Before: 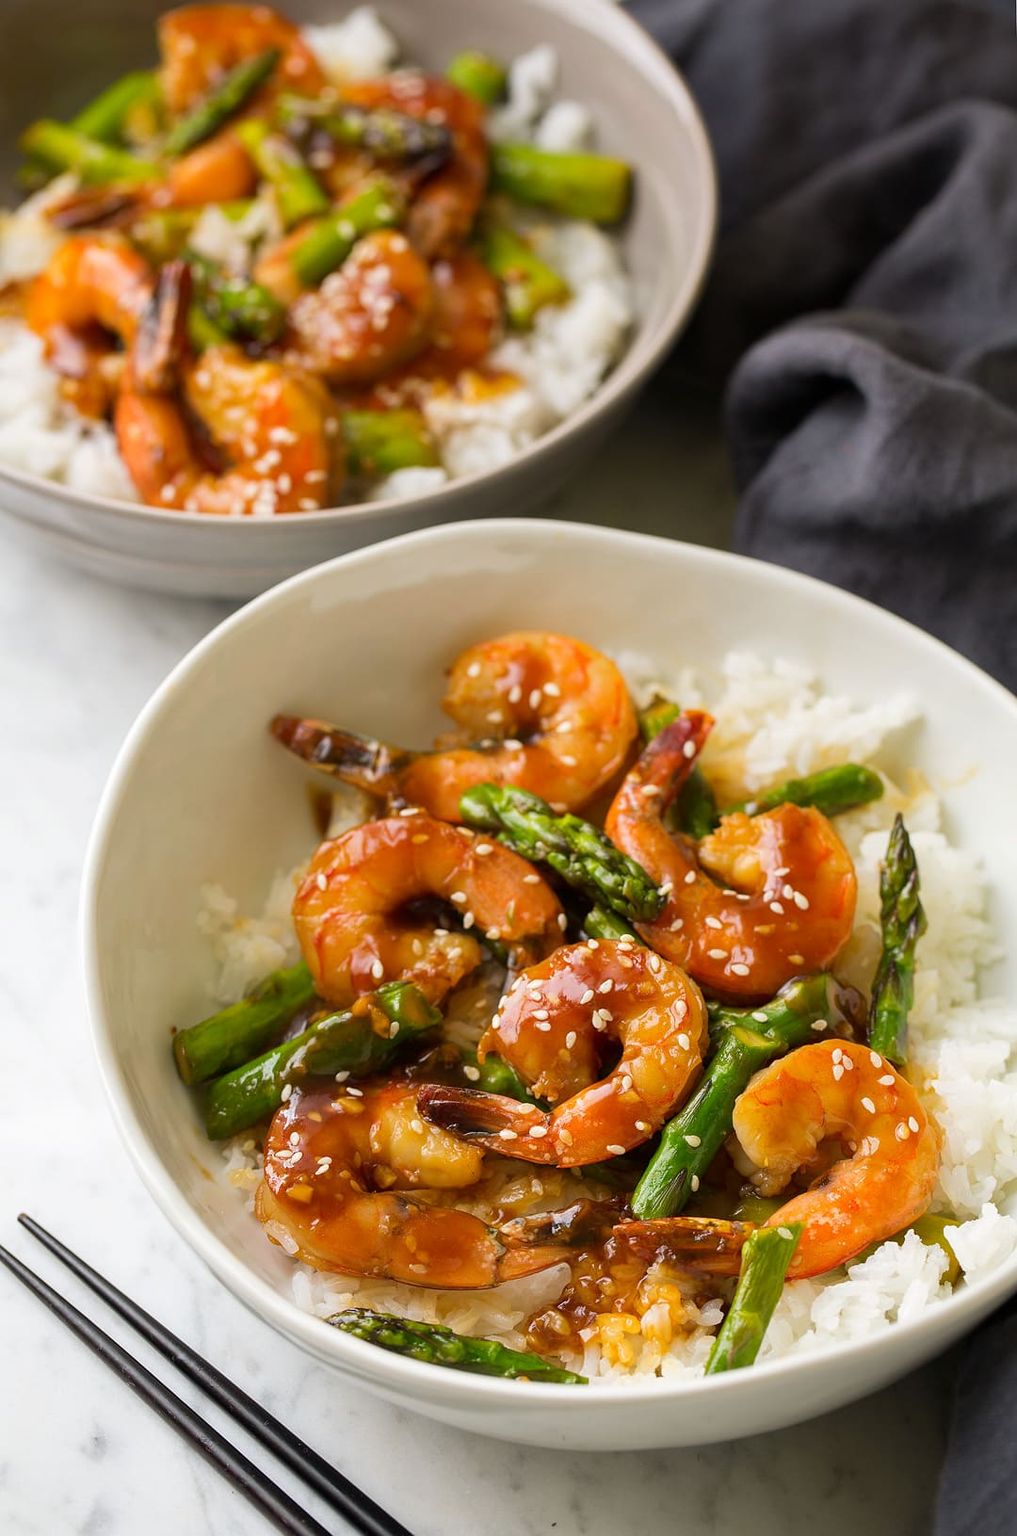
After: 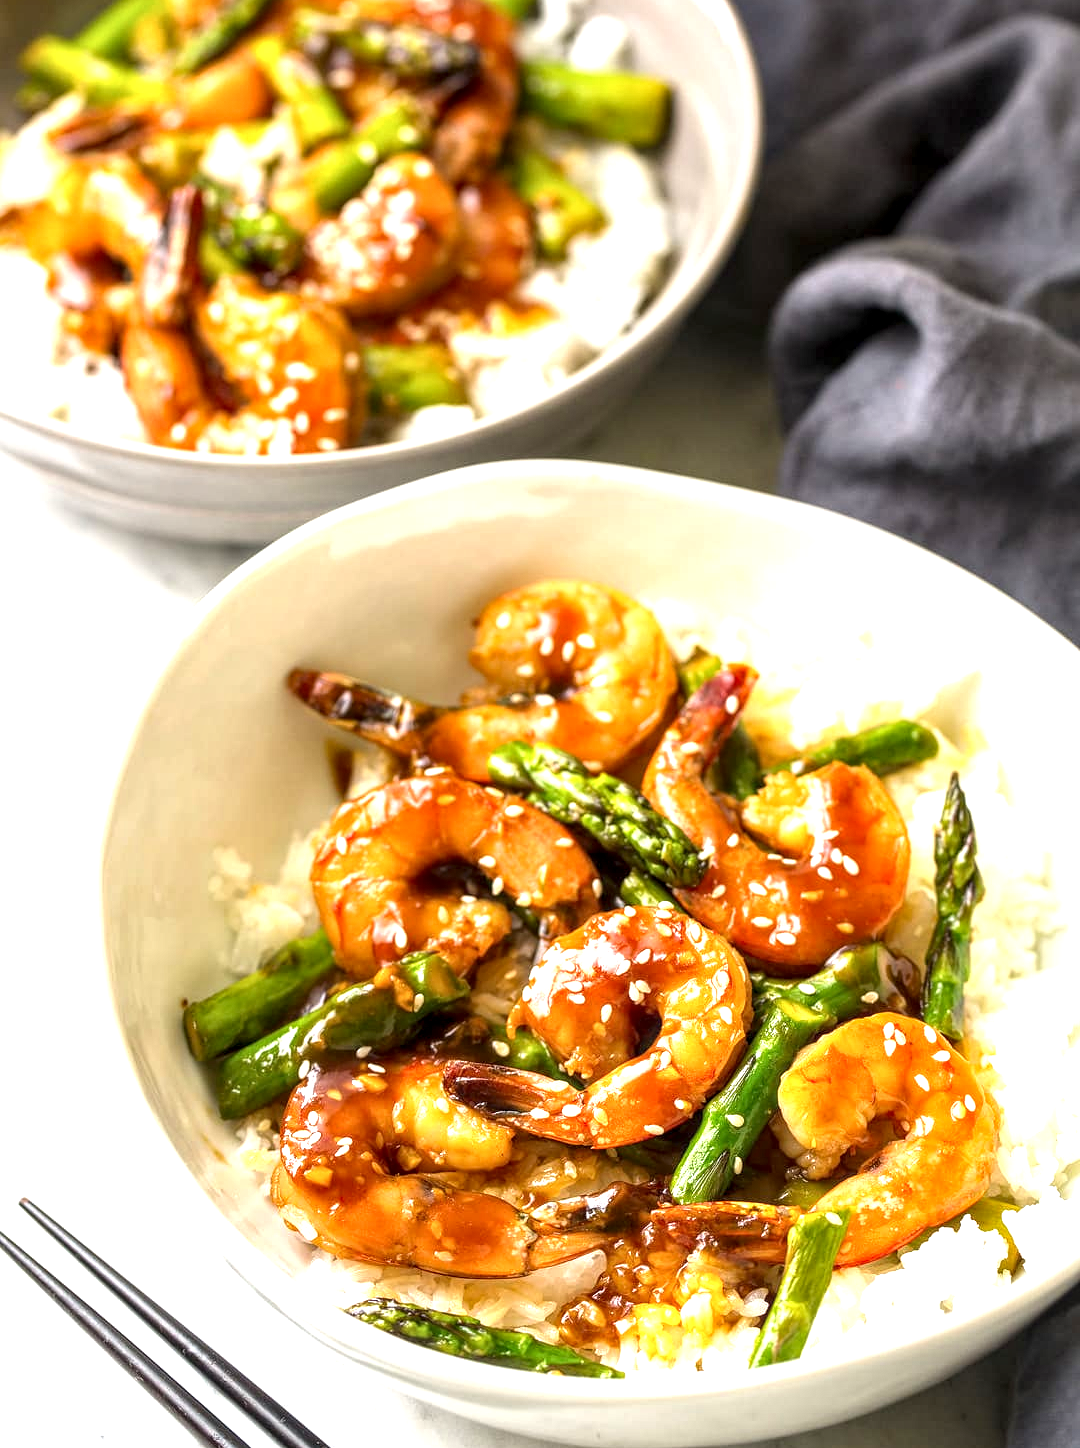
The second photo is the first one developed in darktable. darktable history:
crop and rotate: top 5.609%, bottom 5.609%
exposure: black level correction 0, exposure 1.1 EV, compensate highlight preservation false
local contrast: detail 150%
